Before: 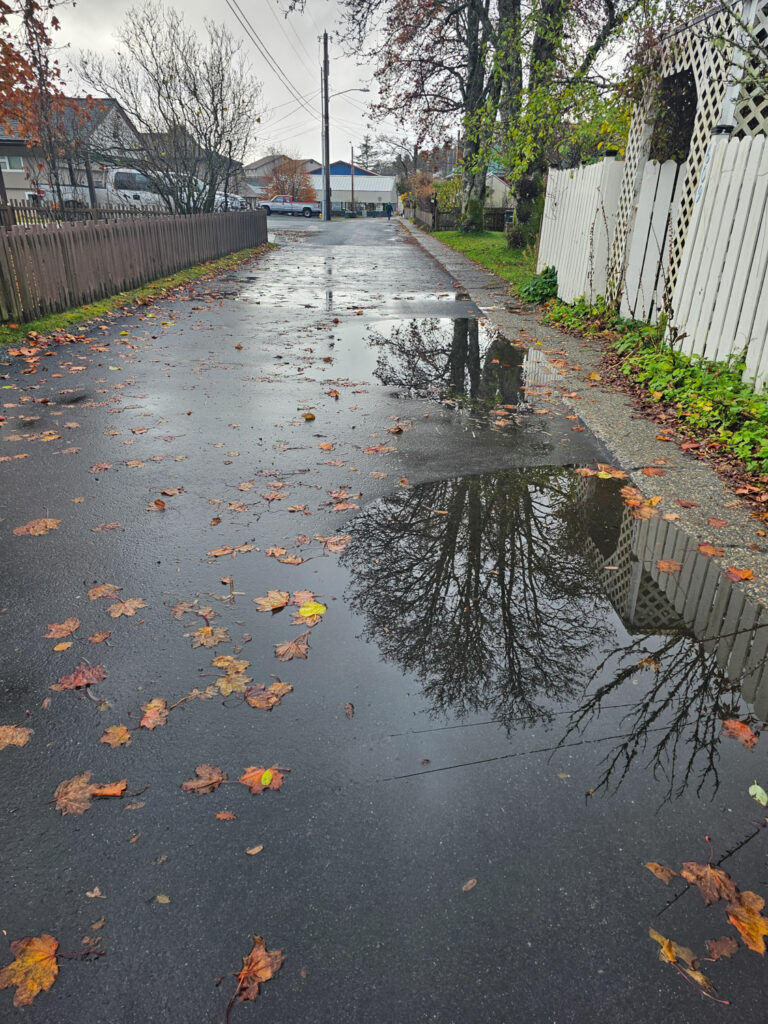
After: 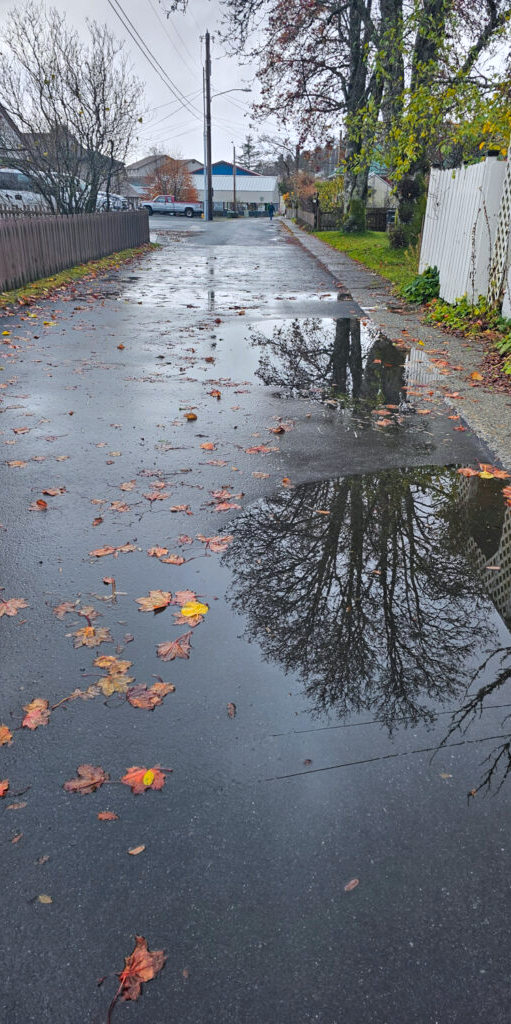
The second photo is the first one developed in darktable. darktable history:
crop: left 15.419%, right 17.914%
color calibration: illuminant as shot in camera, x 0.358, y 0.373, temperature 4628.91 K
color zones: curves: ch1 [(0.239, 0.552) (0.75, 0.5)]; ch2 [(0.25, 0.462) (0.749, 0.457)], mix 25.94%
